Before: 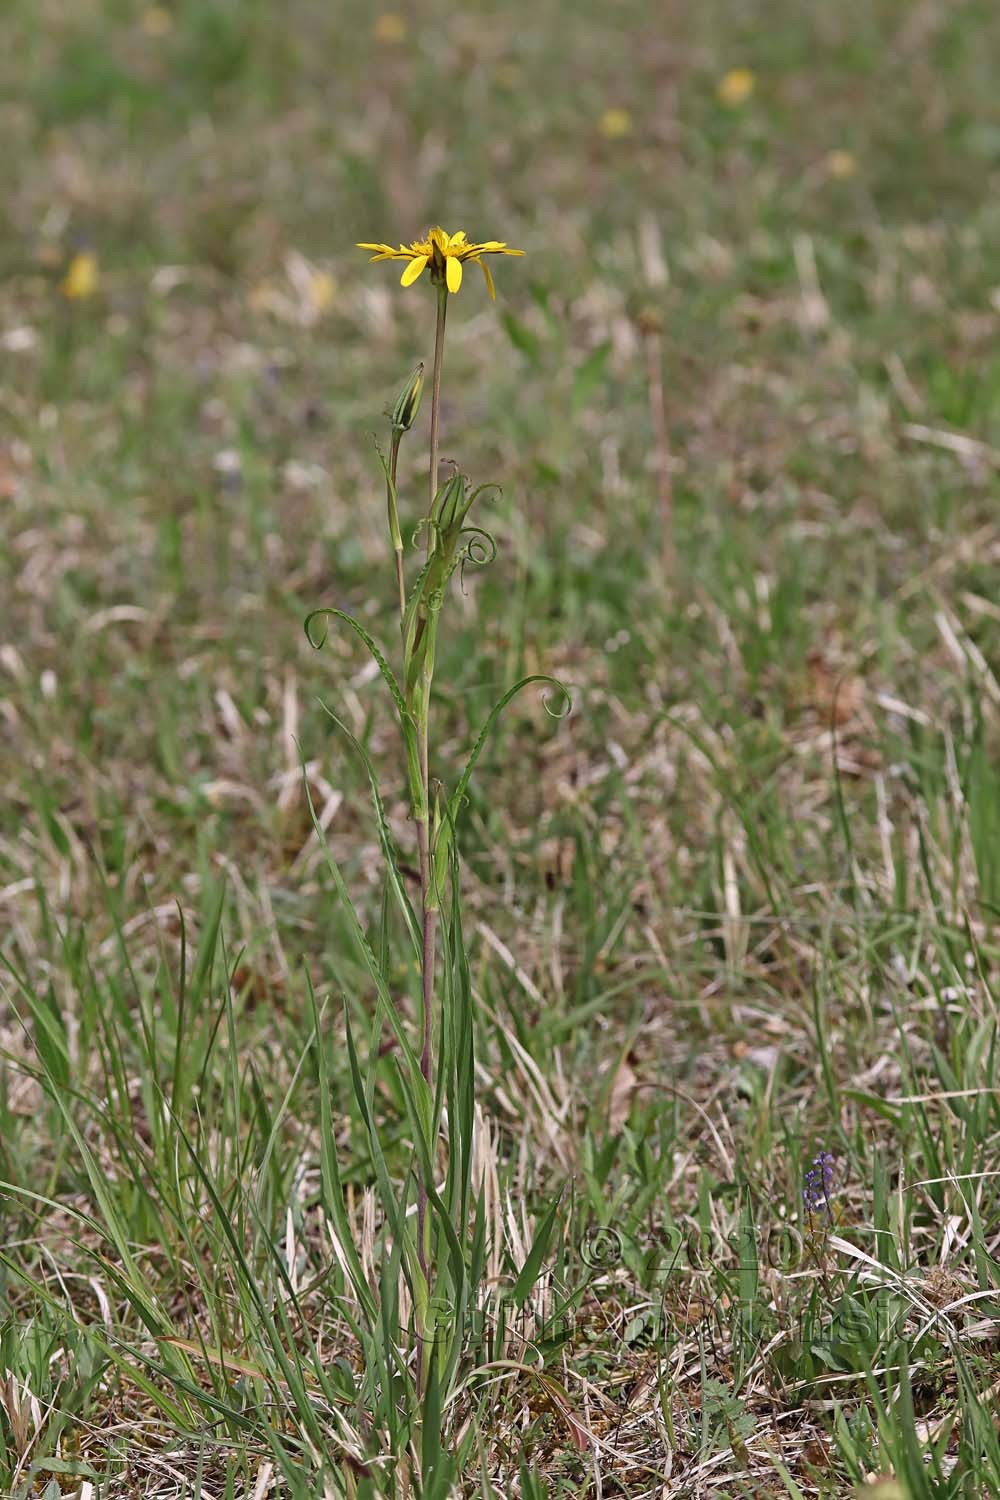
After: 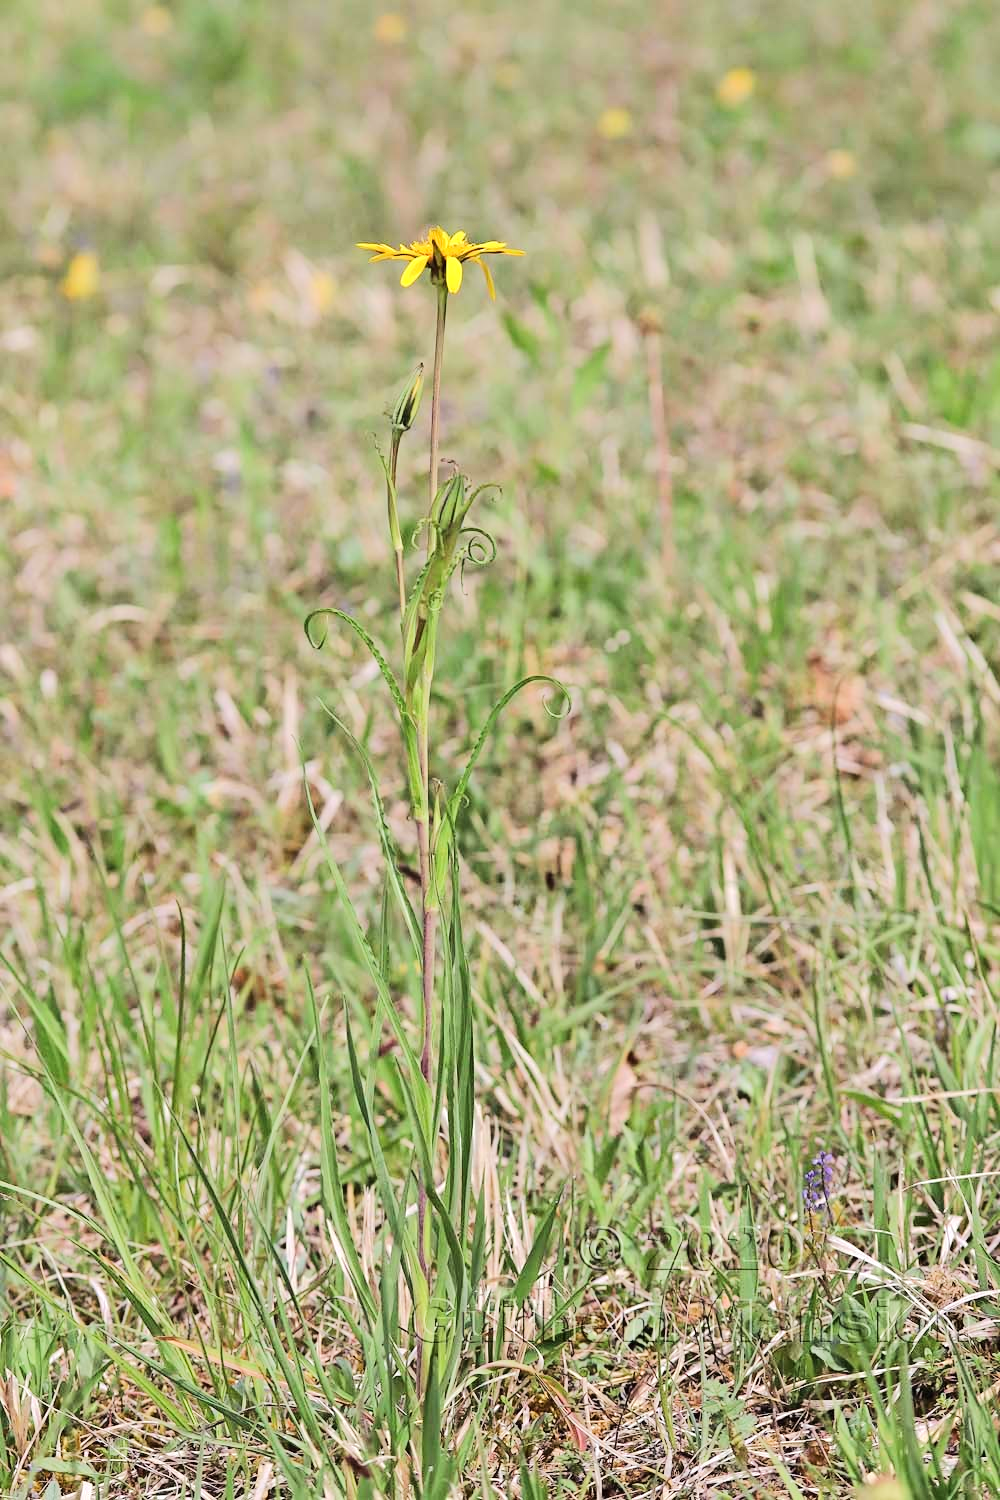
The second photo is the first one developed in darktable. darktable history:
tone equalizer: -7 EV 0.149 EV, -6 EV 0.633 EV, -5 EV 1.12 EV, -4 EV 1.36 EV, -3 EV 1.14 EV, -2 EV 0.6 EV, -1 EV 0.166 EV, edges refinement/feathering 500, mask exposure compensation -1.57 EV, preserve details no
